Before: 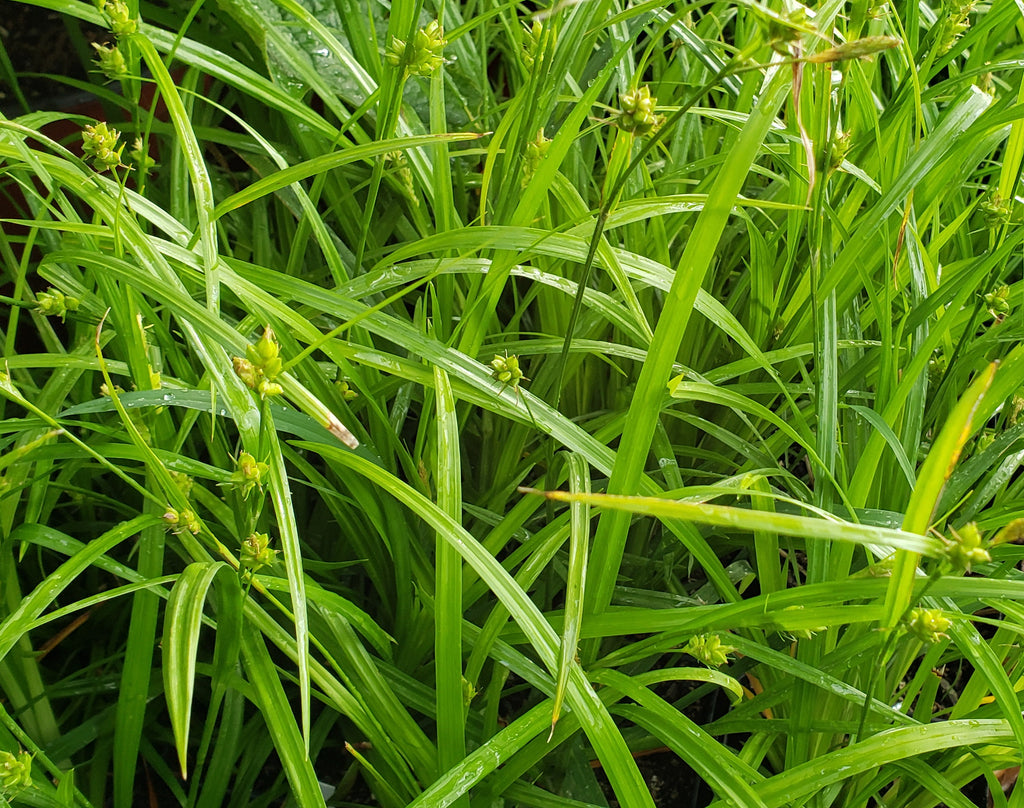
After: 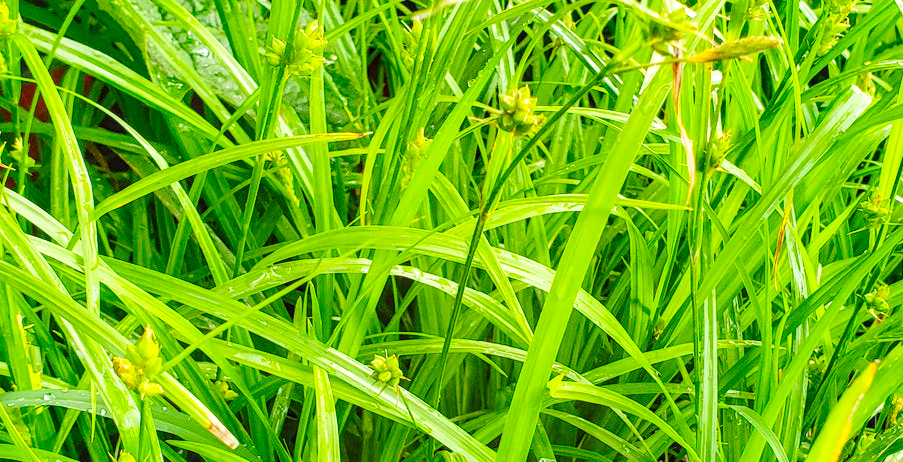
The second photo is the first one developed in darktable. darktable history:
crop and rotate: left 11.812%, bottom 42.776%
tone curve: curves: ch0 [(0, 0) (0.003, 0.004) (0.011, 0.015) (0.025, 0.033) (0.044, 0.059) (0.069, 0.092) (0.1, 0.132) (0.136, 0.18) (0.177, 0.235) (0.224, 0.297) (0.277, 0.366) (0.335, 0.44) (0.399, 0.52) (0.468, 0.594) (0.543, 0.661) (0.623, 0.727) (0.709, 0.79) (0.801, 0.86) (0.898, 0.928) (1, 1)], preserve colors none
local contrast: on, module defaults
contrast brightness saturation: contrast 0.2, brightness 0.2, saturation 0.8
shadows and highlights: shadows 32, highlights -32, soften with gaussian
rotate and perspective: crop left 0, crop top 0
color correction: highlights a* -0.137, highlights b* 0.137
